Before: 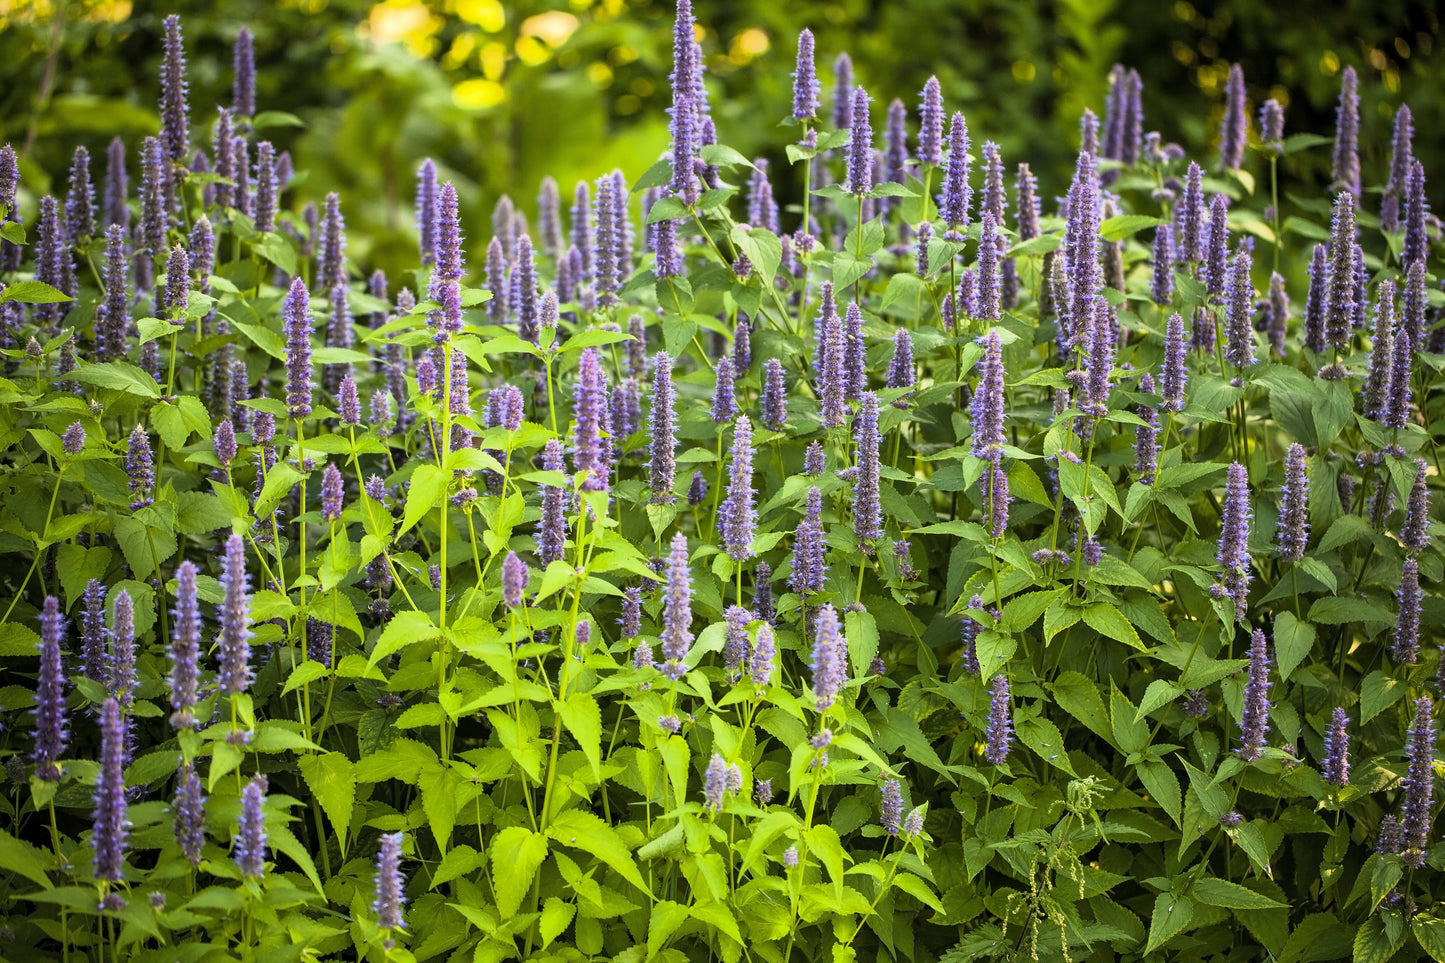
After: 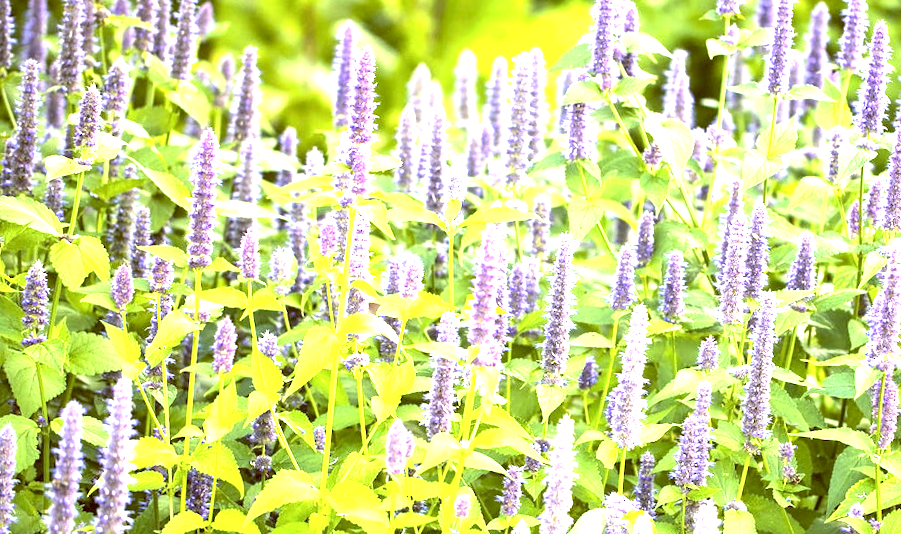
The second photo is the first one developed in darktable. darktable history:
color balance: lift [1, 1.015, 1.004, 0.985], gamma [1, 0.958, 0.971, 1.042], gain [1, 0.956, 0.977, 1.044]
crop and rotate: angle -4.99°, left 2.122%, top 6.945%, right 27.566%, bottom 30.519%
exposure: exposure 2.003 EV, compensate highlight preservation false
